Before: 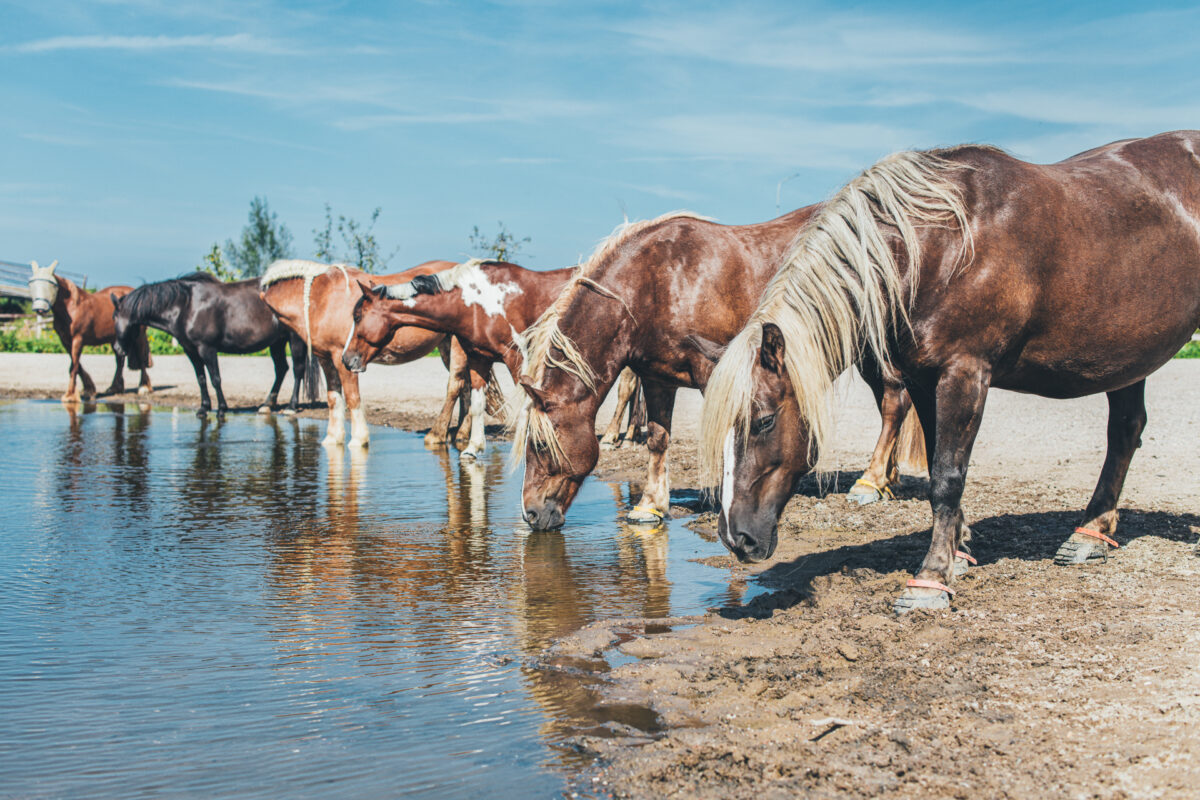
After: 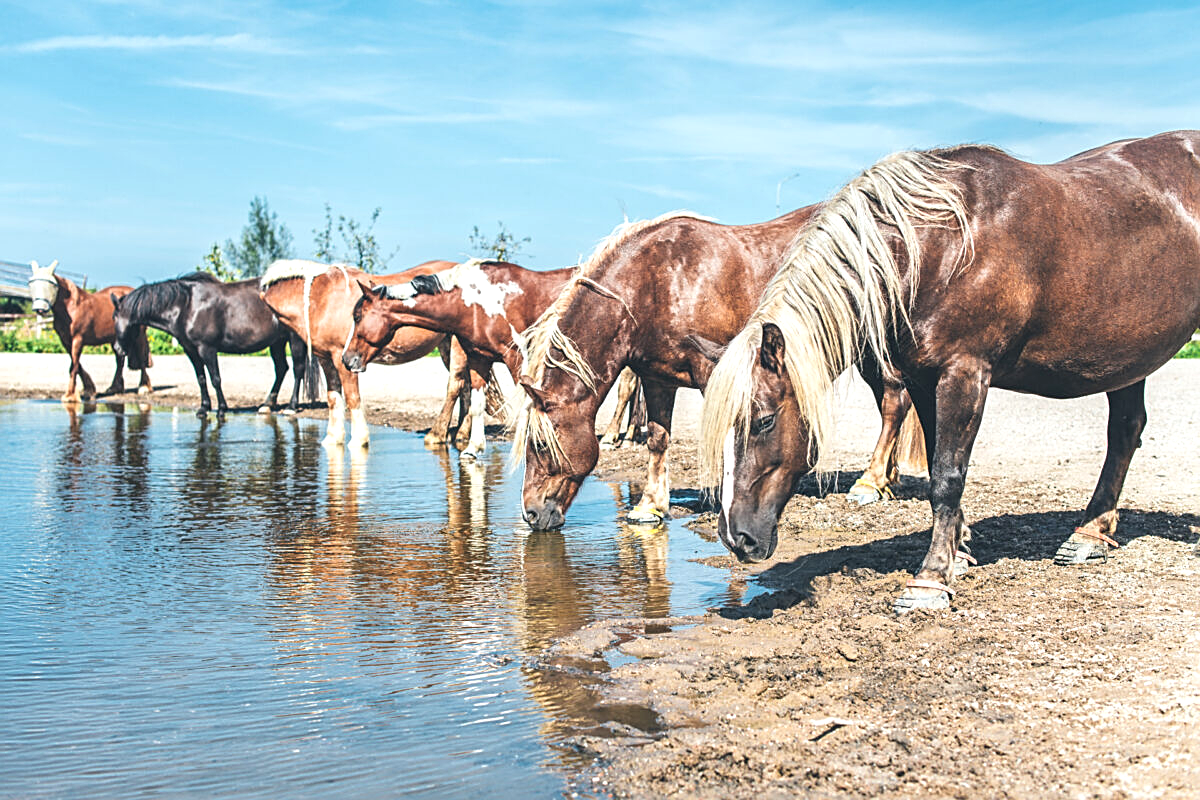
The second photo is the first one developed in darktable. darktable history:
sharpen: amount 0.6
exposure: exposure 0.566 EV, compensate highlight preservation false
